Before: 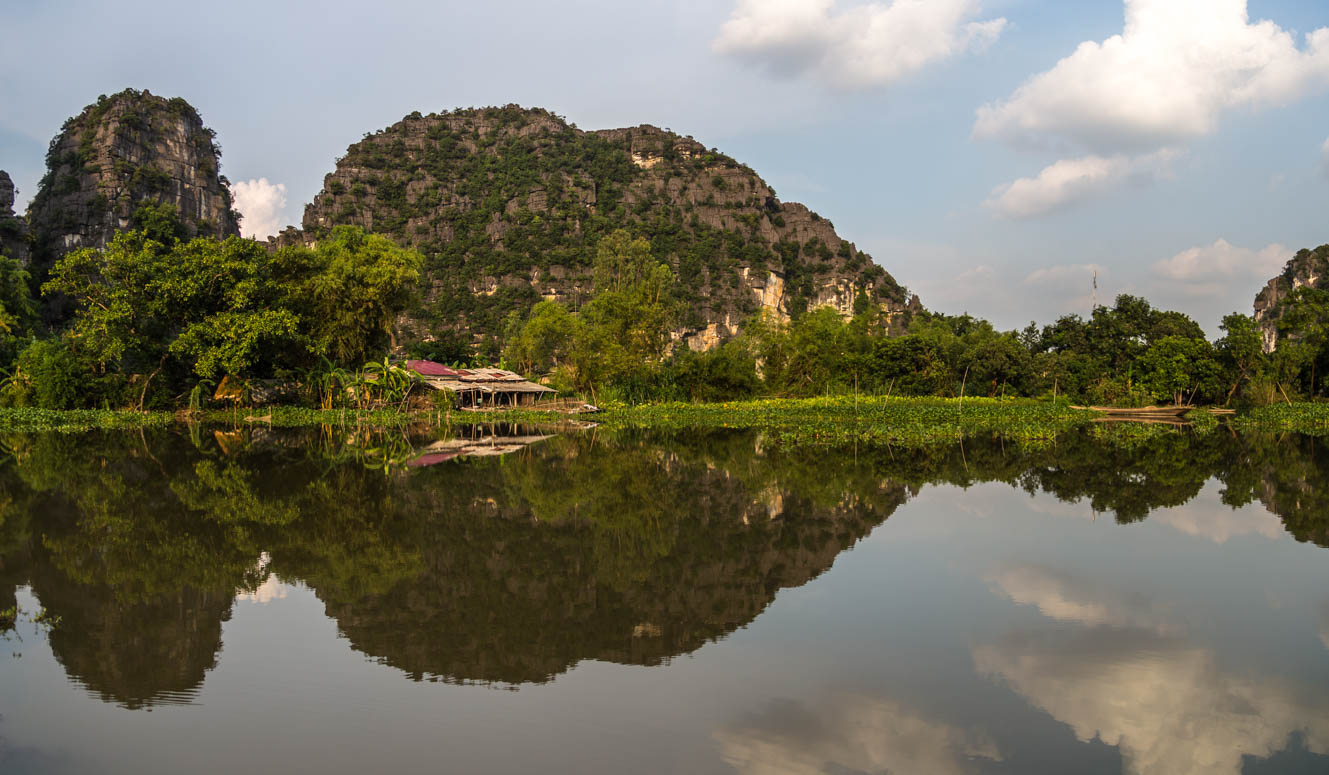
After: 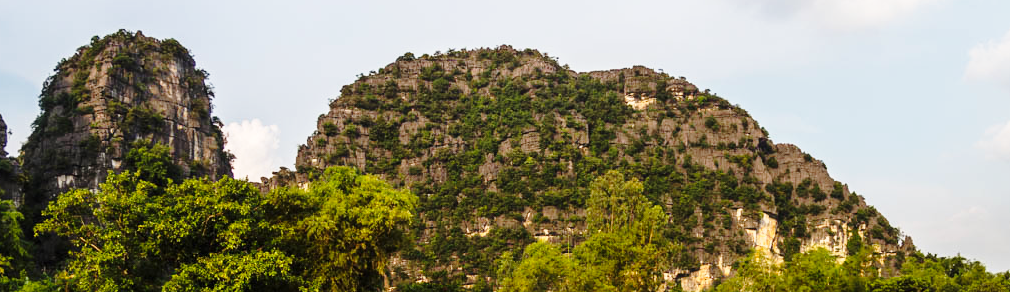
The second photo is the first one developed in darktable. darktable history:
base curve: curves: ch0 [(0, 0) (0.028, 0.03) (0.121, 0.232) (0.46, 0.748) (0.859, 0.968) (1, 1)], preserve colors none
crop: left 0.555%, top 7.627%, right 23.437%, bottom 54.651%
